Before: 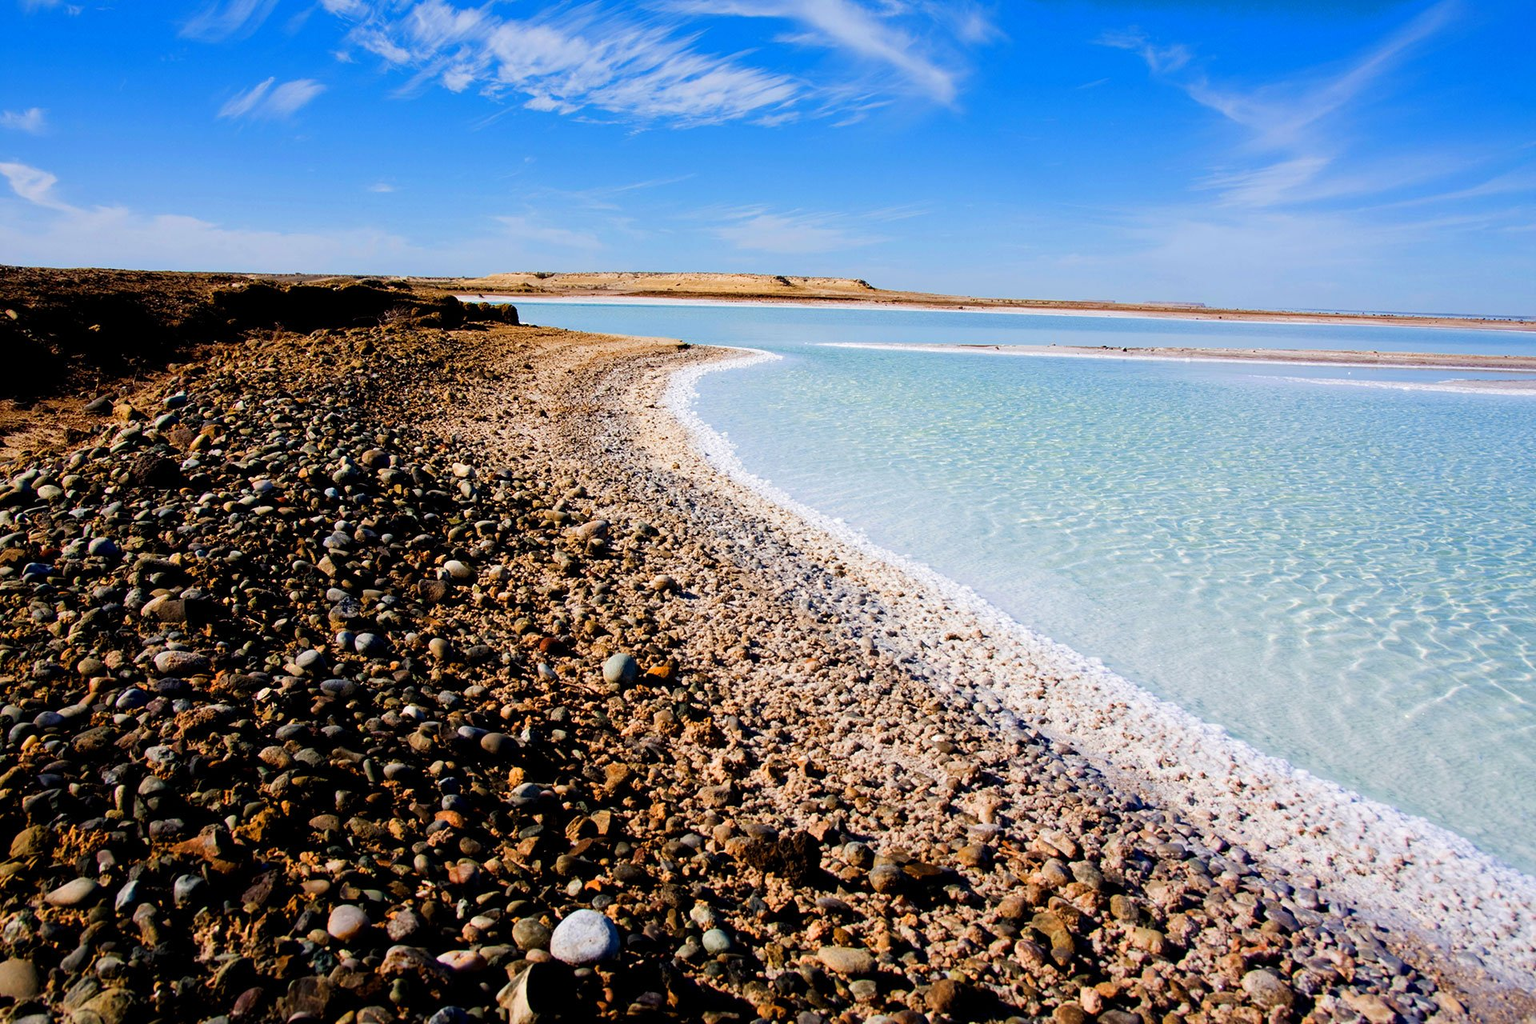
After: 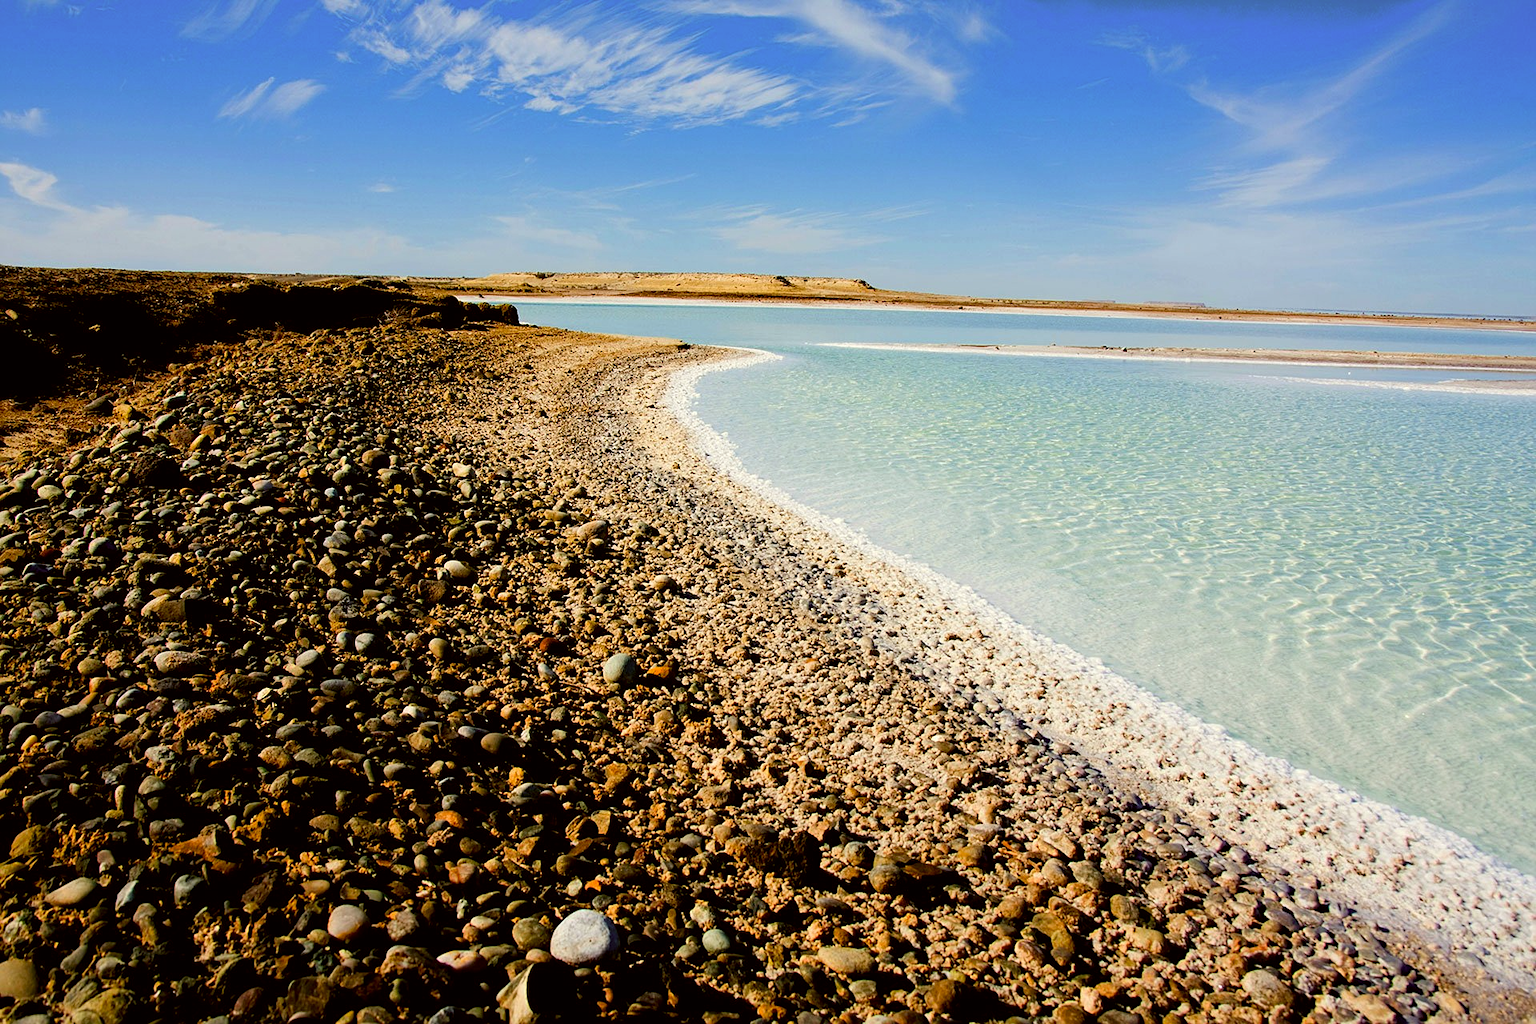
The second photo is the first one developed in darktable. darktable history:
exposure: black level correction 0.002, compensate highlight preservation false
sharpen: radius 1.308, amount 0.304, threshold 0.014
color correction: highlights a* -1.75, highlights b* 10.36, shadows a* 0.266, shadows b* 19.64
